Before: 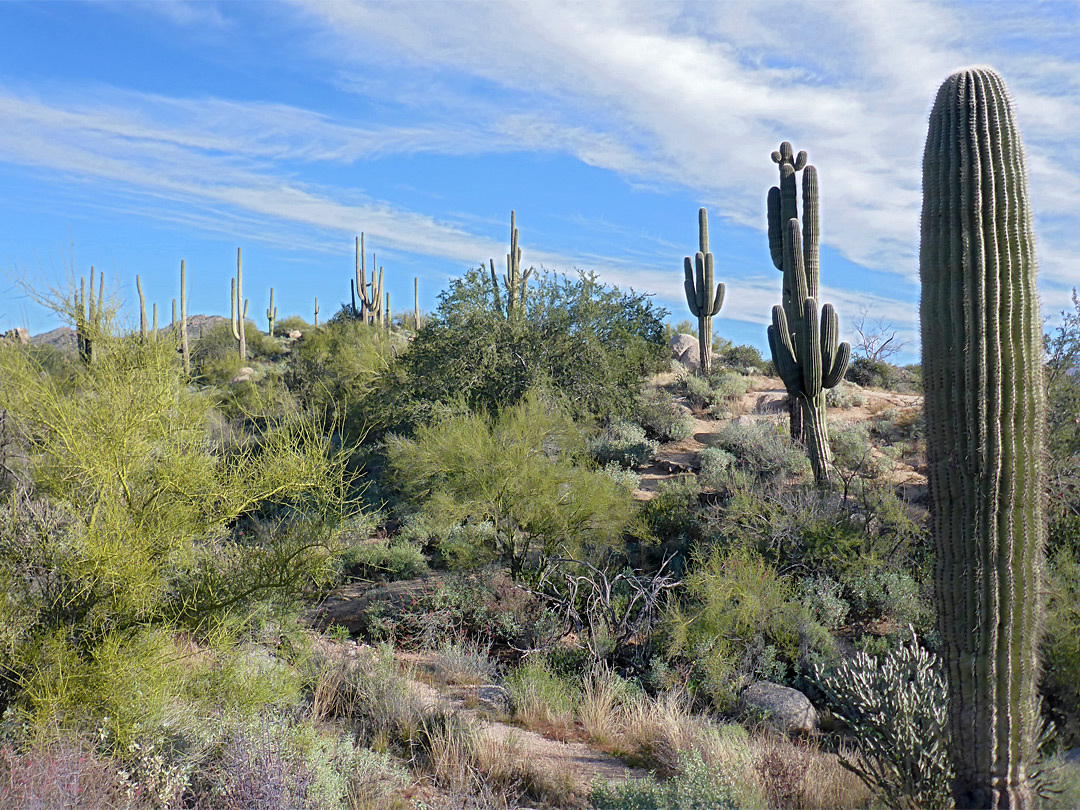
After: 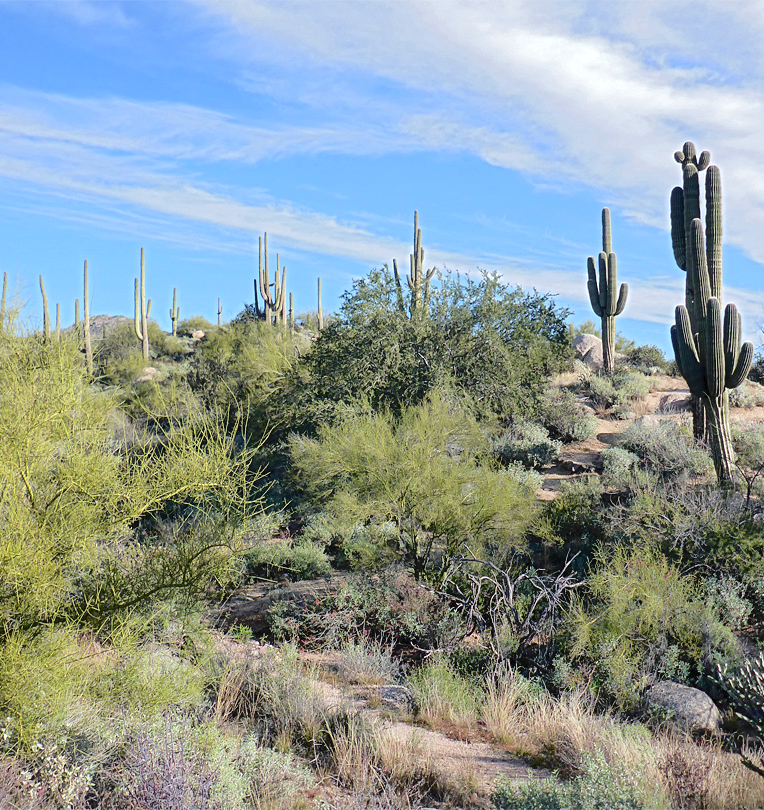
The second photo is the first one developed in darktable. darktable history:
tone curve: curves: ch0 [(0, 0) (0.003, 0.047) (0.011, 0.051) (0.025, 0.061) (0.044, 0.075) (0.069, 0.09) (0.1, 0.102) (0.136, 0.125) (0.177, 0.173) (0.224, 0.226) (0.277, 0.303) (0.335, 0.388) (0.399, 0.469) (0.468, 0.545) (0.543, 0.623) (0.623, 0.695) (0.709, 0.766) (0.801, 0.832) (0.898, 0.905) (1, 1)], color space Lab, independent channels, preserve colors none
local contrast: highlights 102%, shadows 100%, detail 119%, midtone range 0.2
crop and rotate: left 8.991%, right 20.178%
tone equalizer: on, module defaults
